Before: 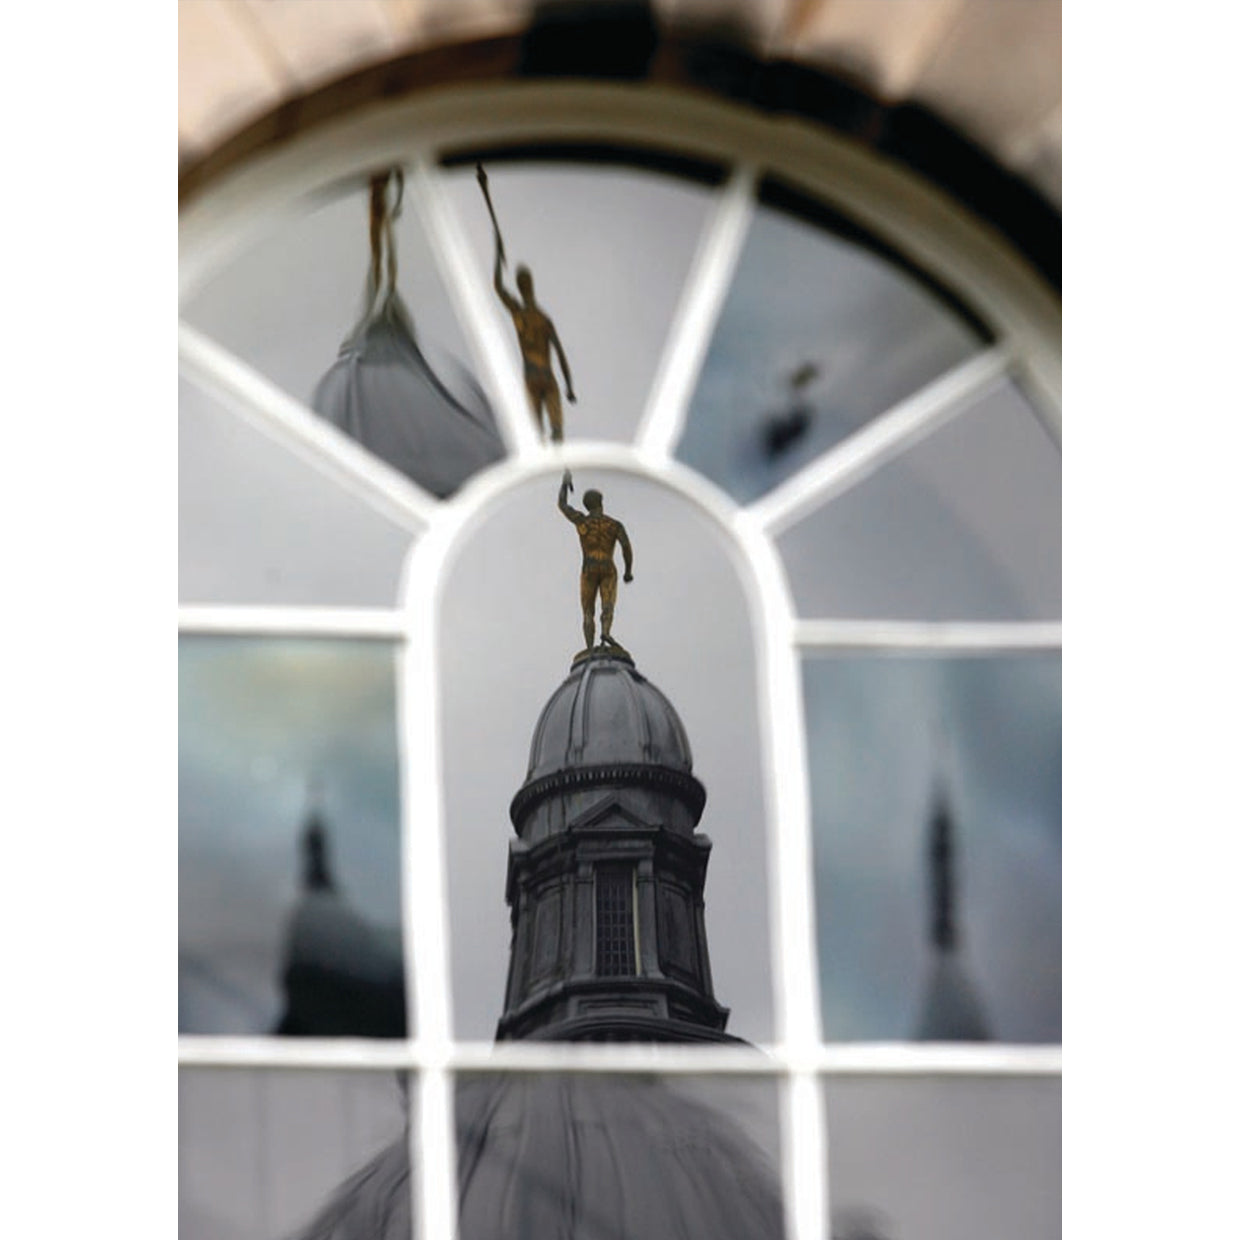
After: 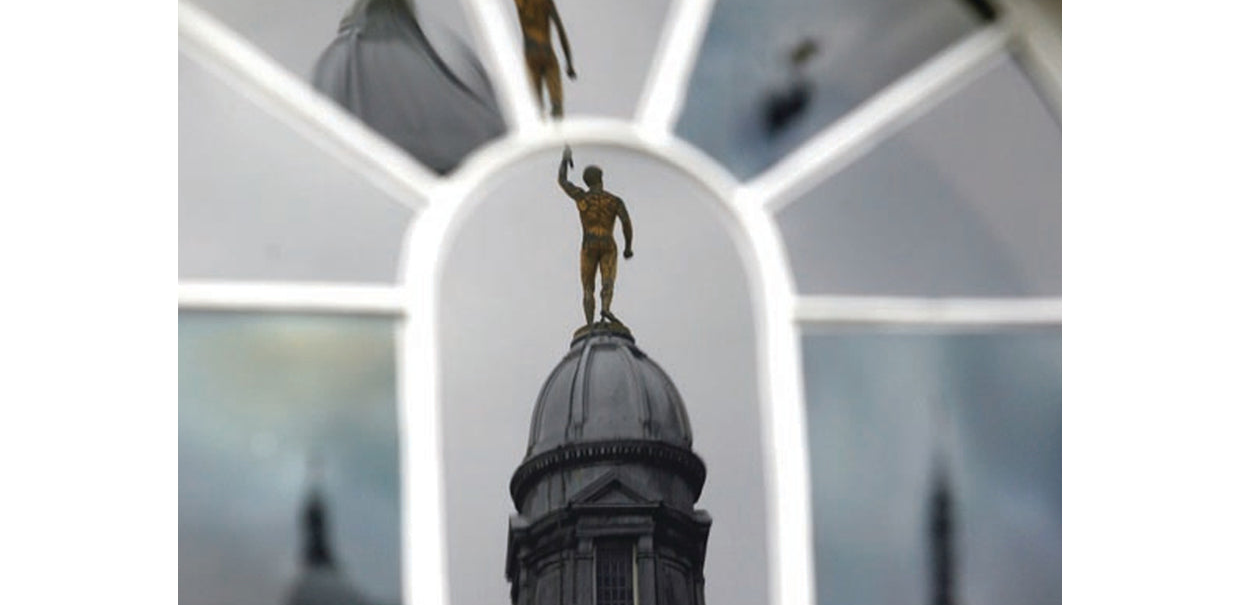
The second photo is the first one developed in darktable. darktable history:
crop and rotate: top 26.157%, bottom 25.051%
